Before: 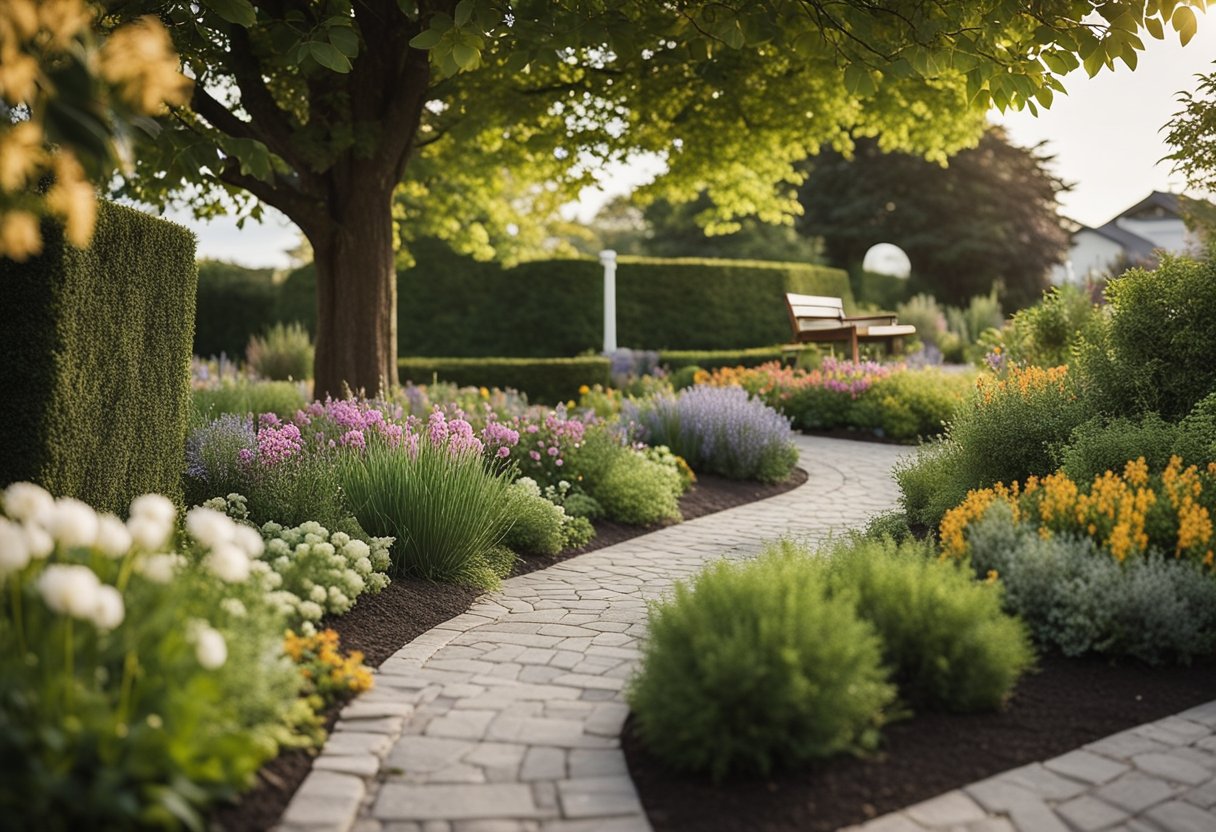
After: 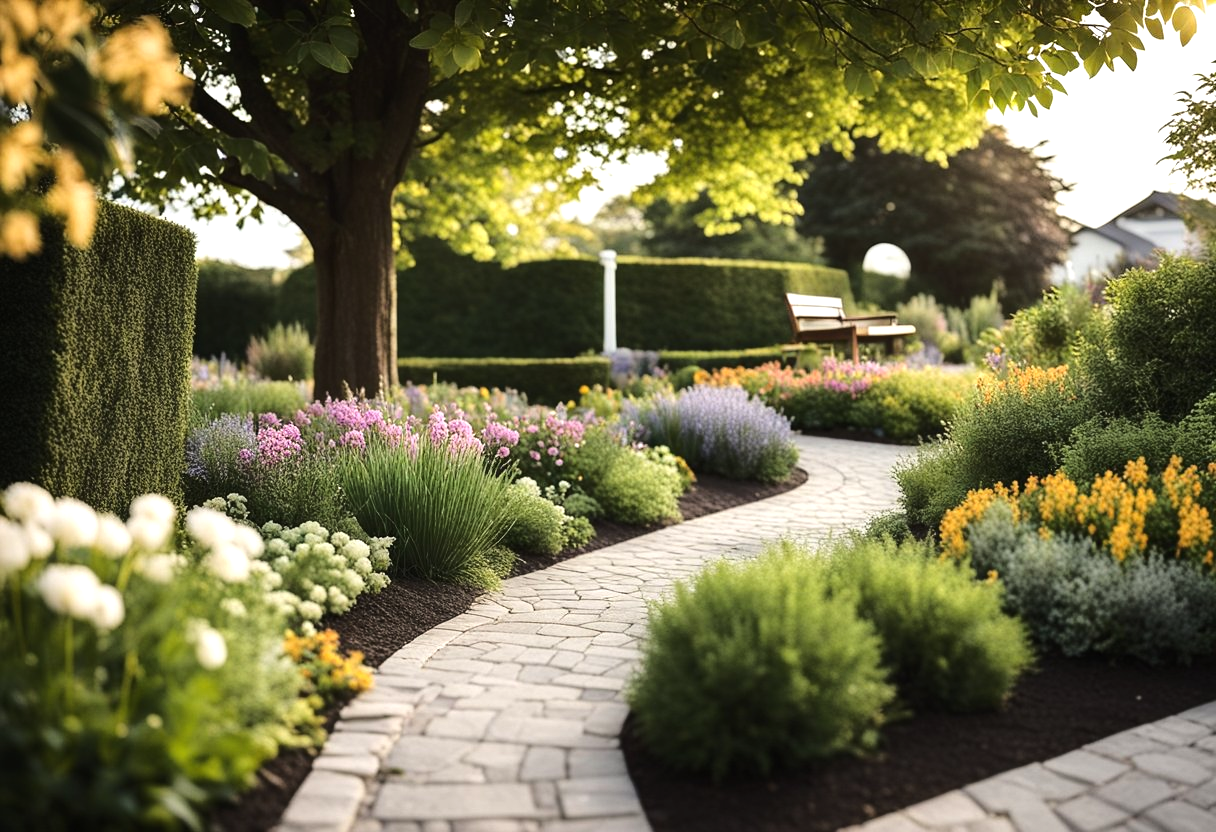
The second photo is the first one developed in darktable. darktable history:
exposure: exposure 0.606 EV, compensate highlight preservation false
base curve: curves: ch0 [(0, 0) (0.073, 0.04) (0.157, 0.139) (0.492, 0.492) (0.758, 0.758) (1, 1)]
